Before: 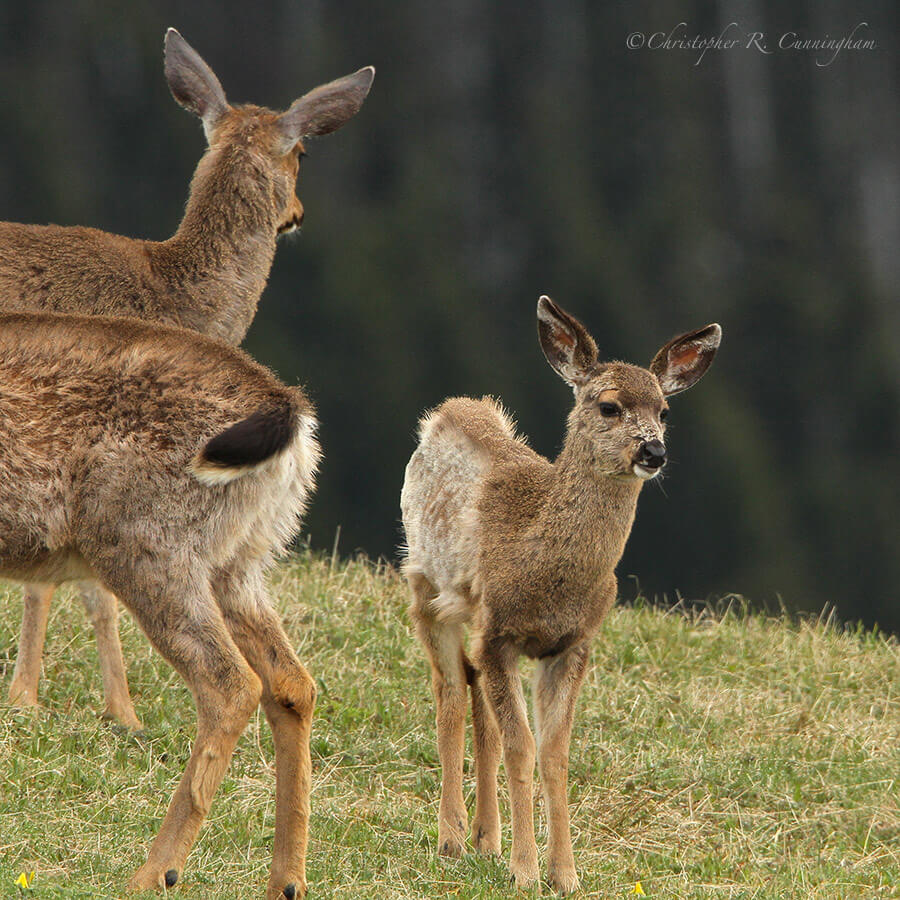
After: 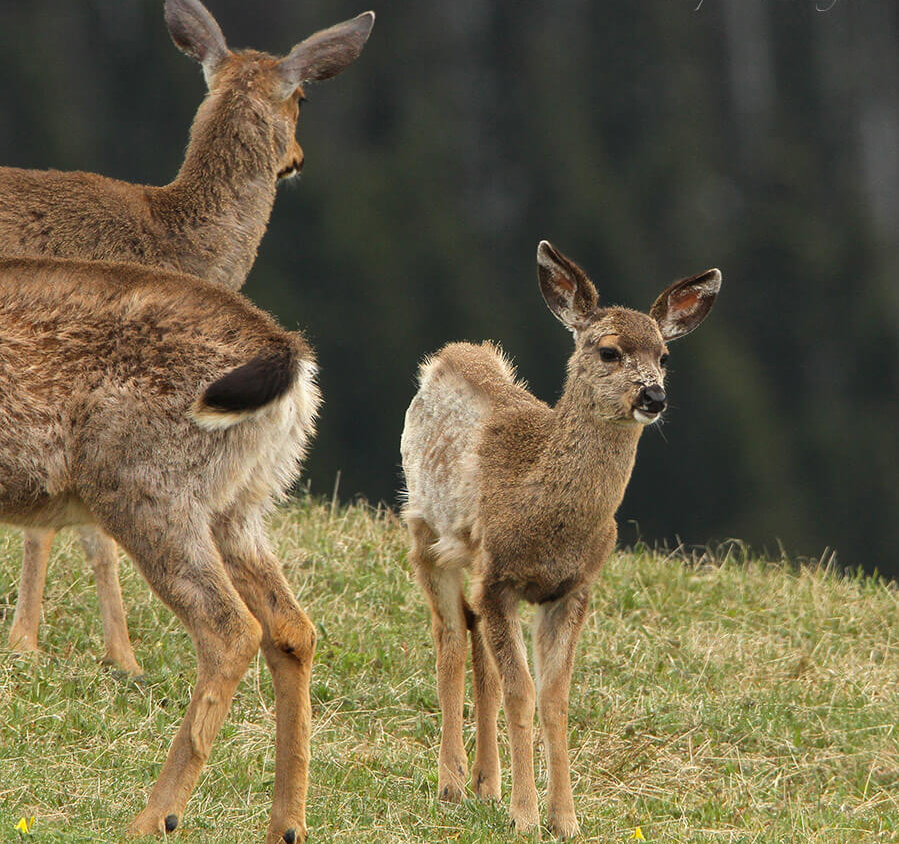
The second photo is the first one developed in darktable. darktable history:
crop and rotate: top 6.21%
